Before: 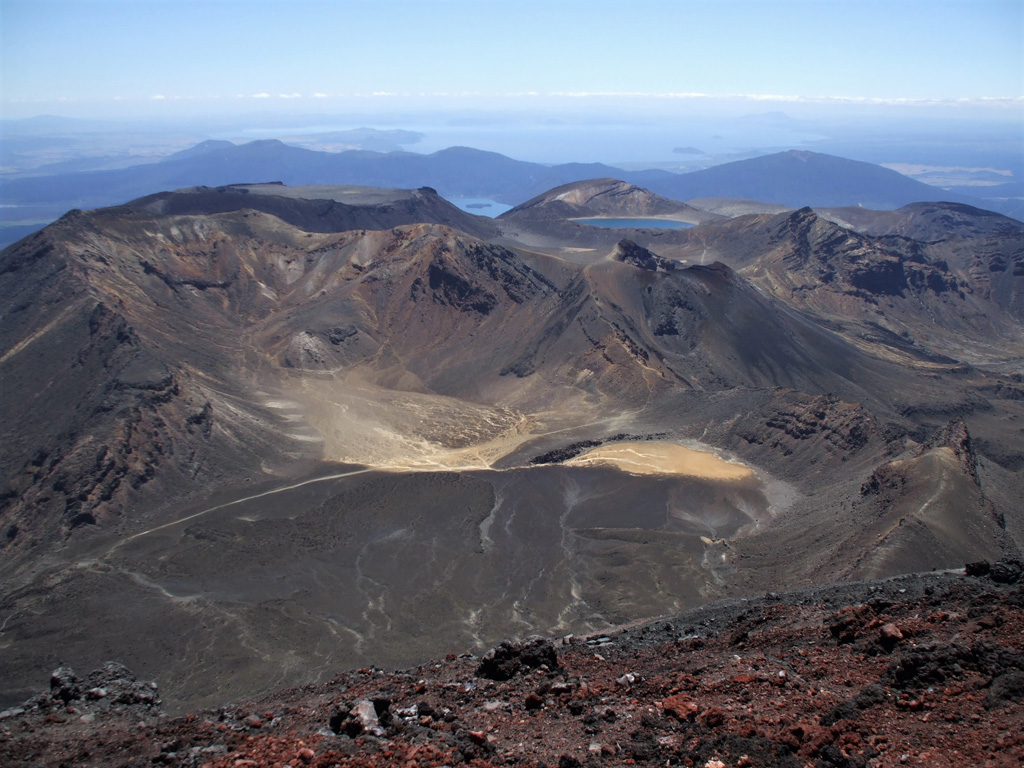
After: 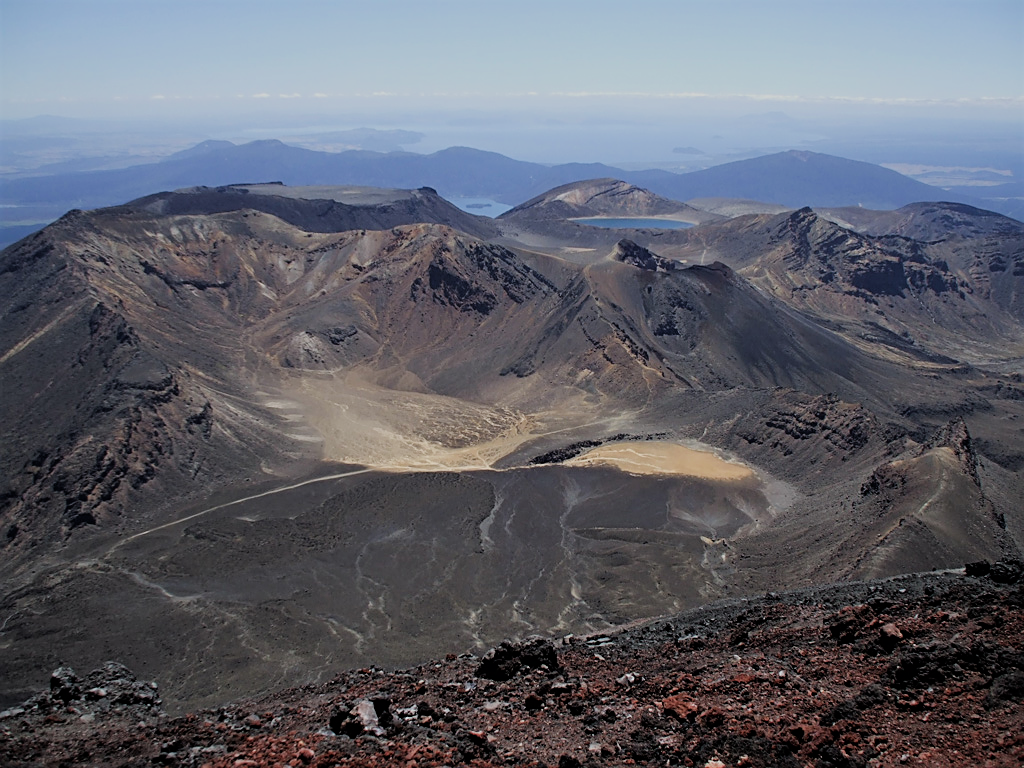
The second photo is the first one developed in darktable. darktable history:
sharpen: on, module defaults
filmic rgb: black relative exposure -7.38 EV, white relative exposure 5.05 EV, threshold 5.97 EV, hardness 3.21, enable highlight reconstruction true
